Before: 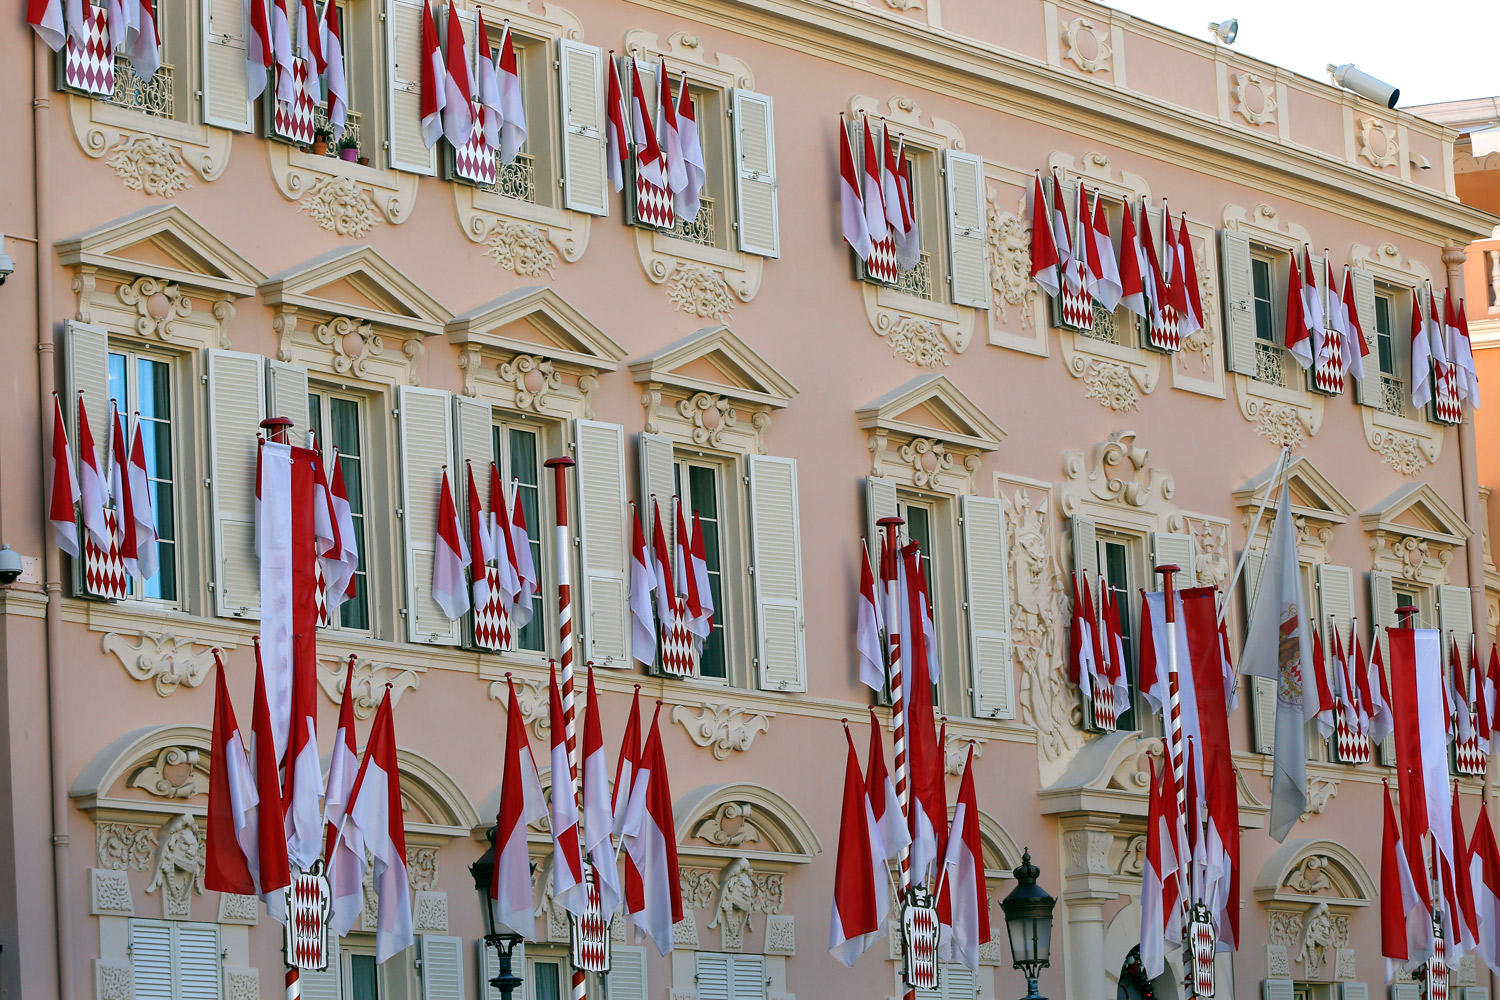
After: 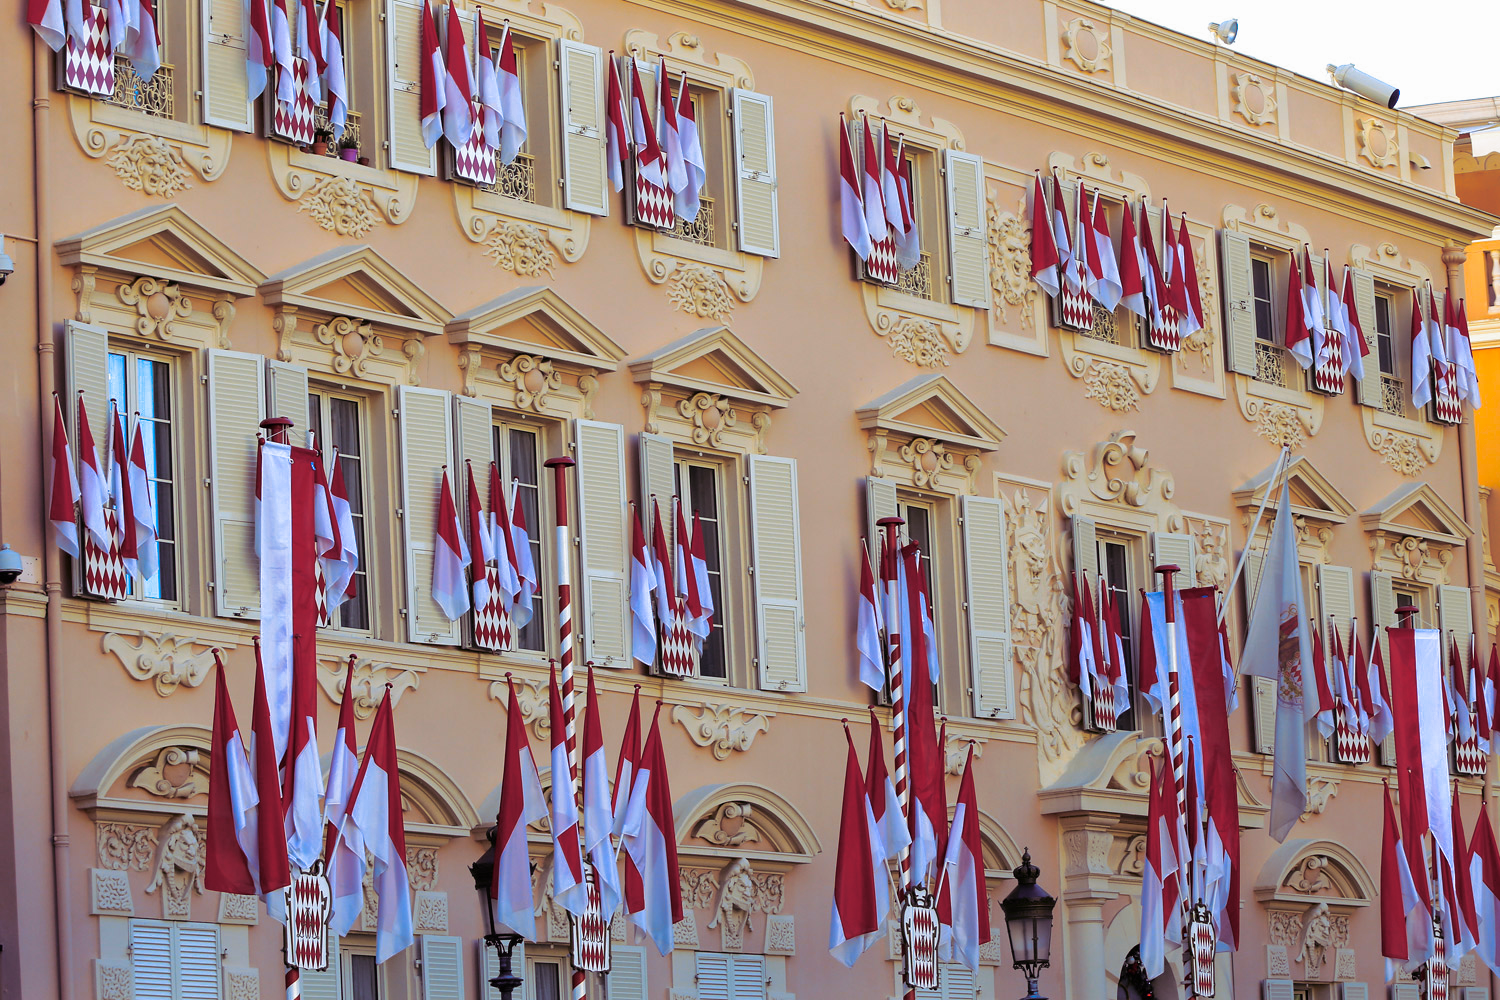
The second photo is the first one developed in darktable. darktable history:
exposure: exposure -0.021 EV, compensate highlight preservation false
color contrast: green-magenta contrast 1.12, blue-yellow contrast 1.95, unbound 0
split-toning: shadows › hue 316.8°, shadows › saturation 0.47, highlights › hue 201.6°, highlights › saturation 0, balance -41.97, compress 28.01%
